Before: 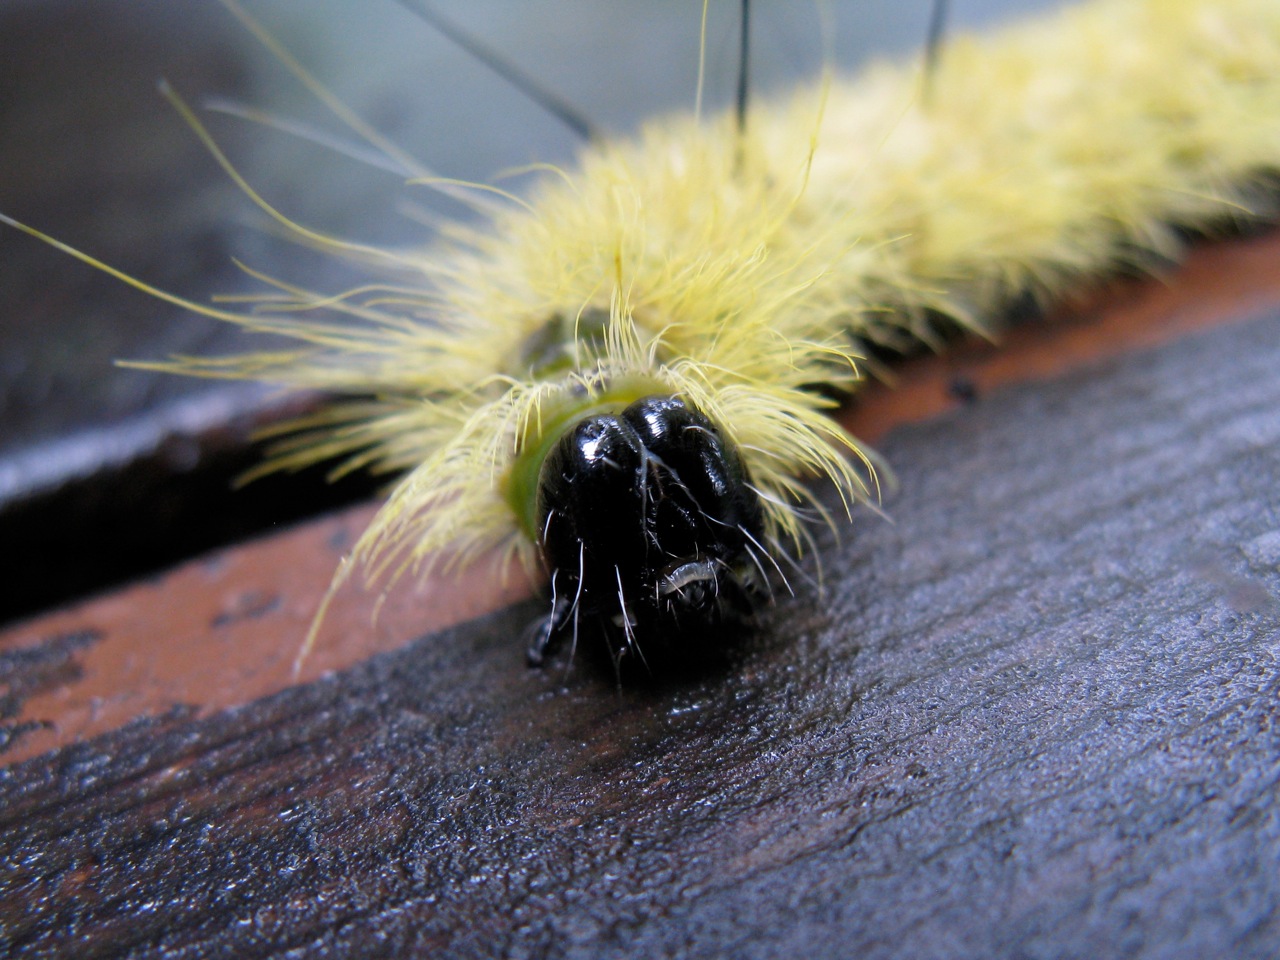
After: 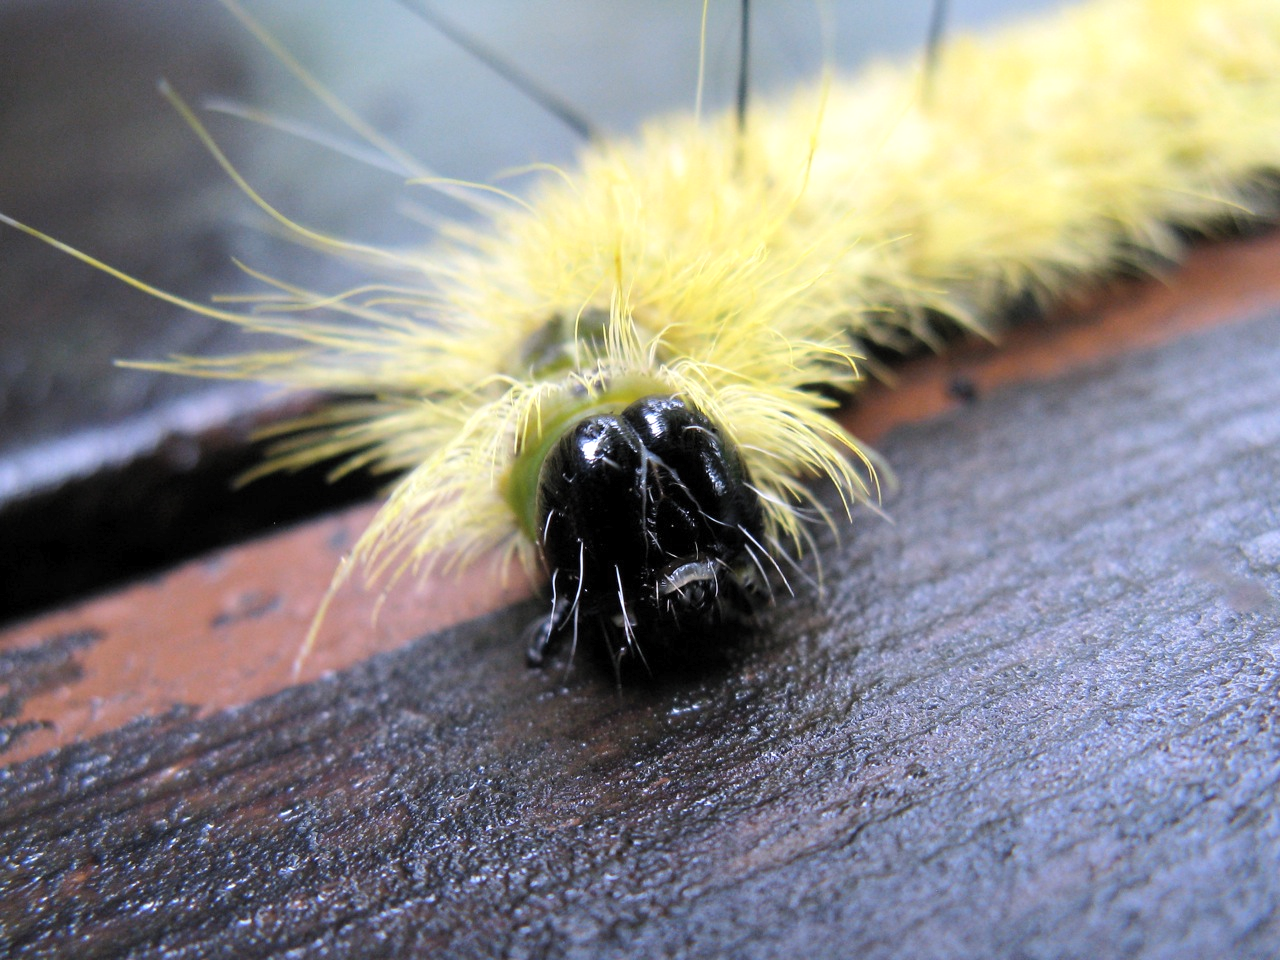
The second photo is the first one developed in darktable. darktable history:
contrast brightness saturation: brightness 0.15
tone equalizer: -8 EV -0.417 EV, -7 EV -0.389 EV, -6 EV -0.333 EV, -5 EV -0.222 EV, -3 EV 0.222 EV, -2 EV 0.333 EV, -1 EV 0.389 EV, +0 EV 0.417 EV, edges refinement/feathering 500, mask exposure compensation -1.57 EV, preserve details no
